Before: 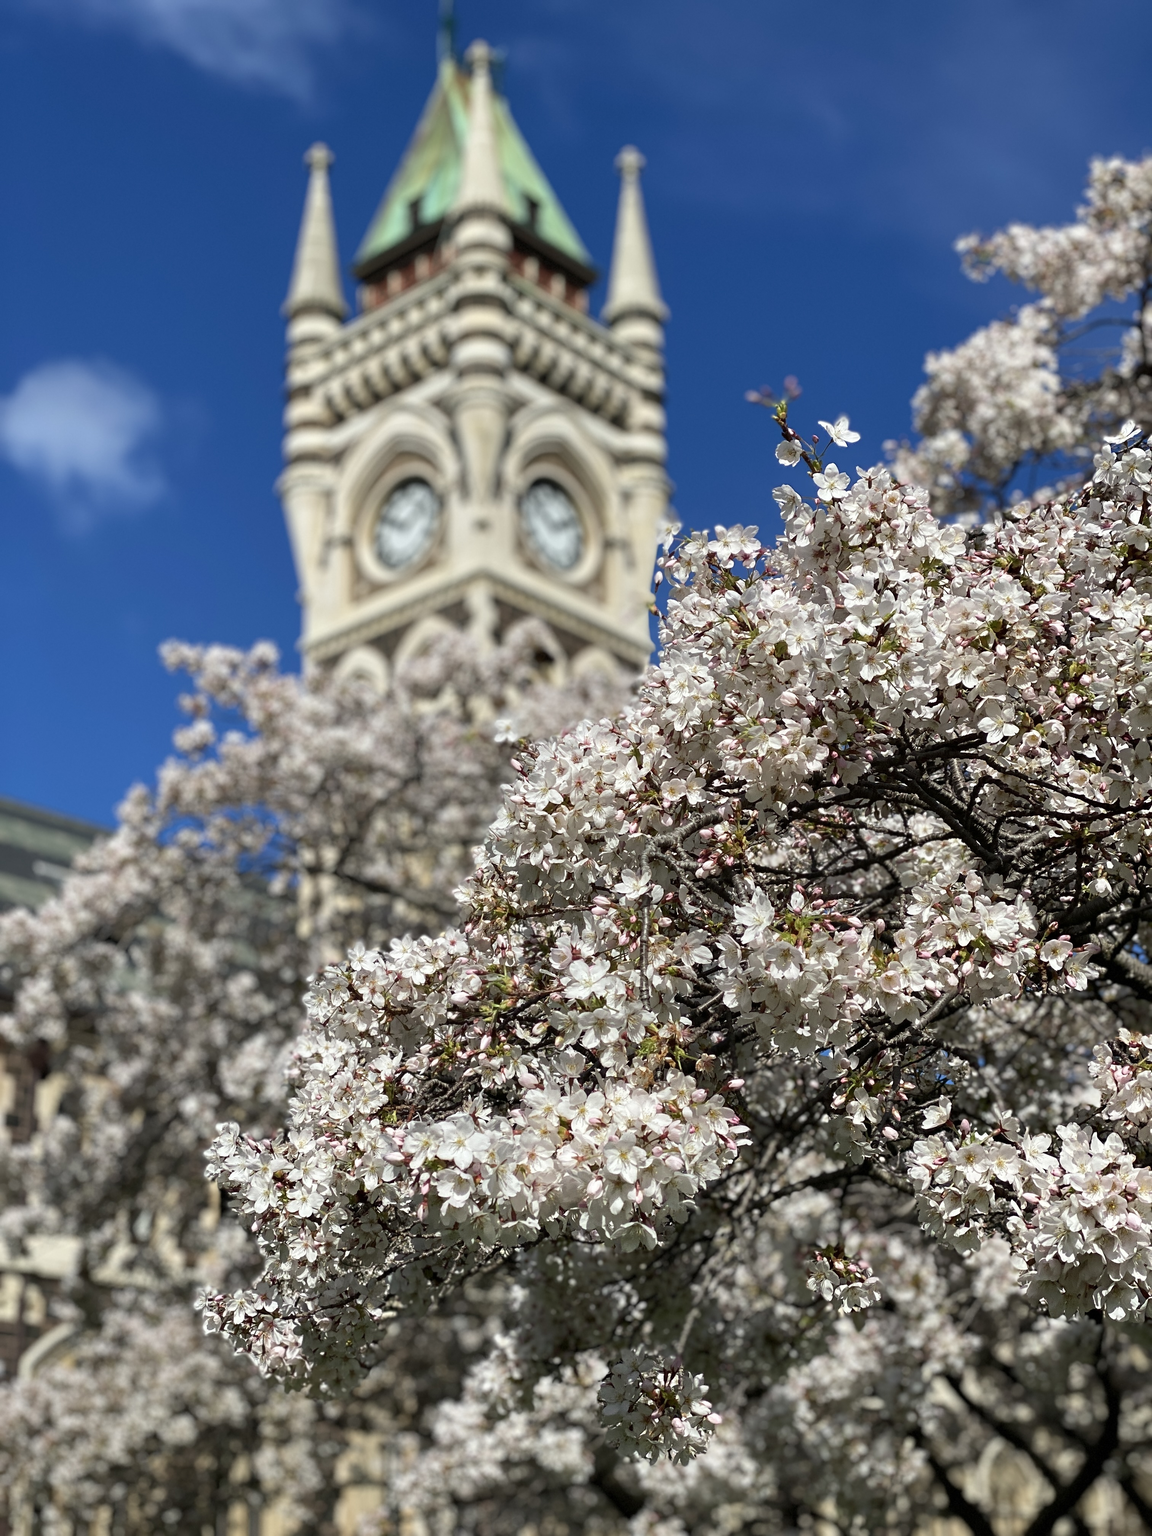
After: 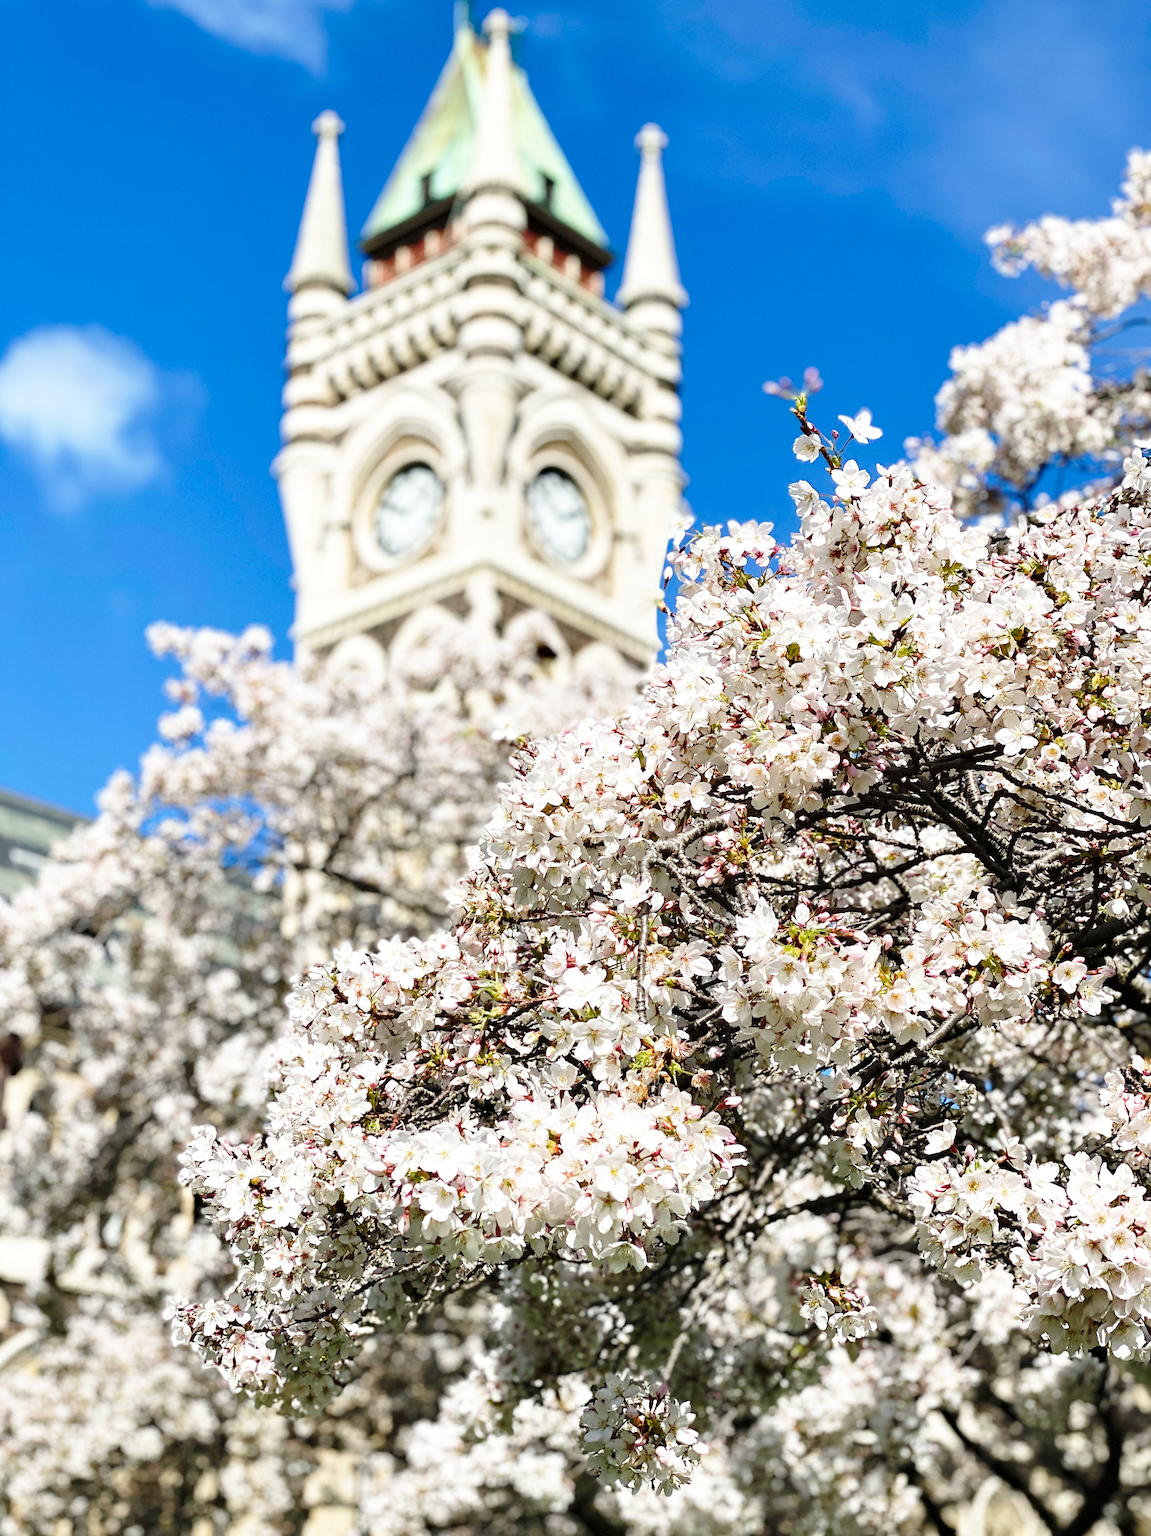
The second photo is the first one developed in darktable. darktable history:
base curve: curves: ch0 [(0, 0) (0.028, 0.03) (0.105, 0.232) (0.387, 0.748) (0.754, 0.968) (1, 1)], fusion 1, exposure shift 0.576, preserve colors none
crop and rotate: angle -1.69°
